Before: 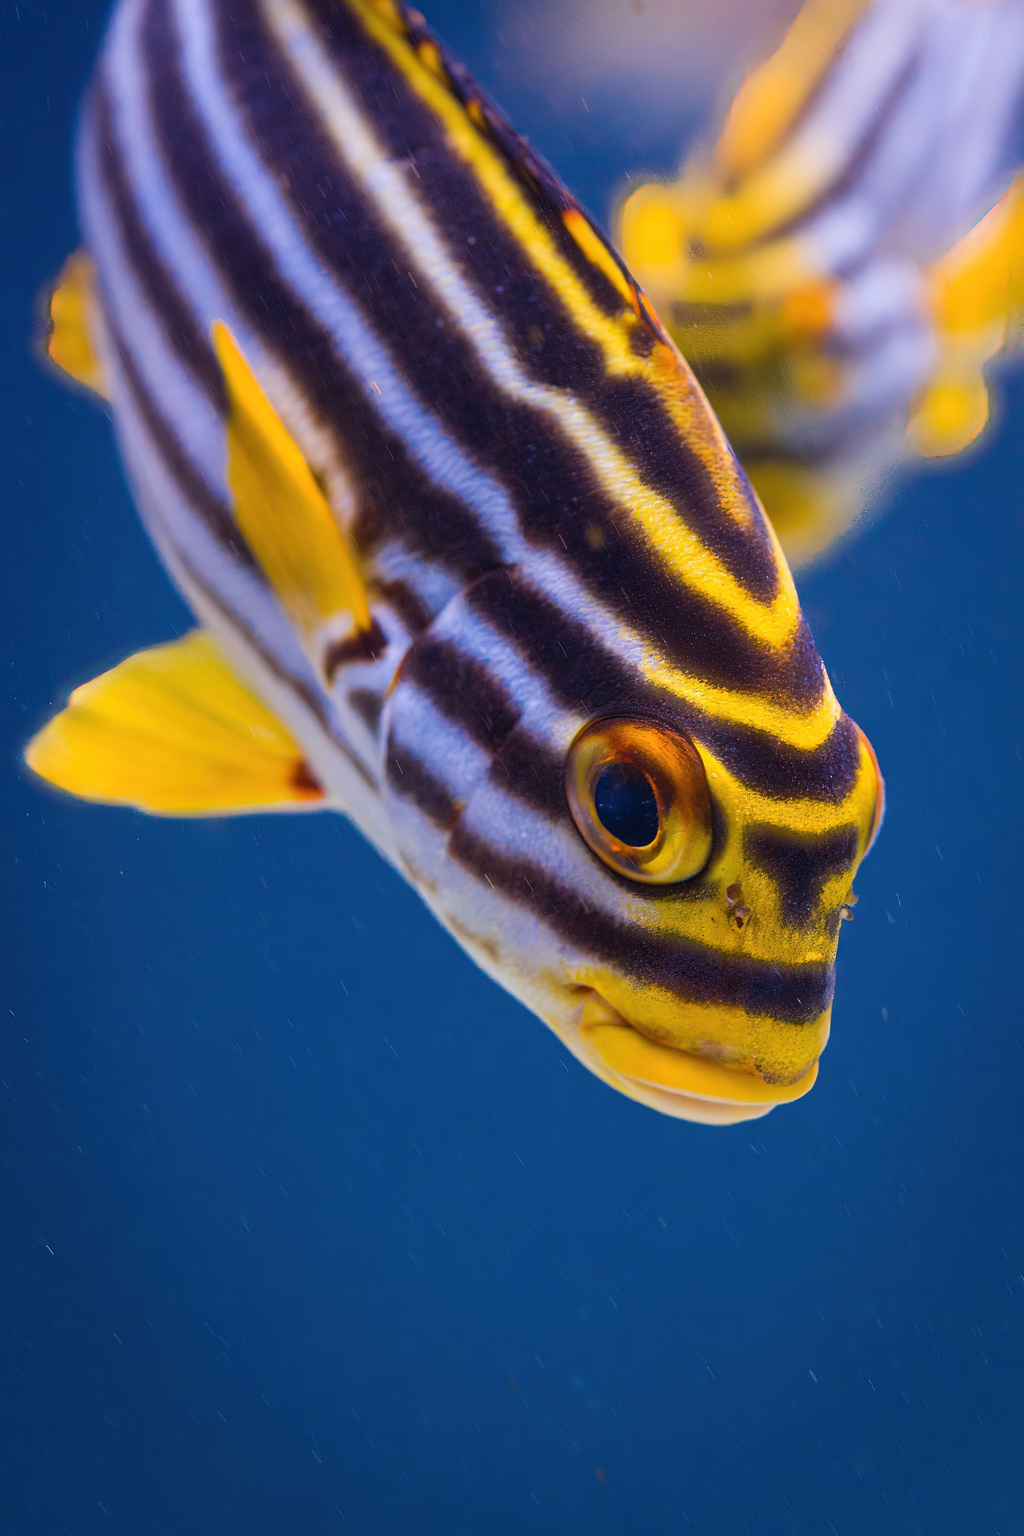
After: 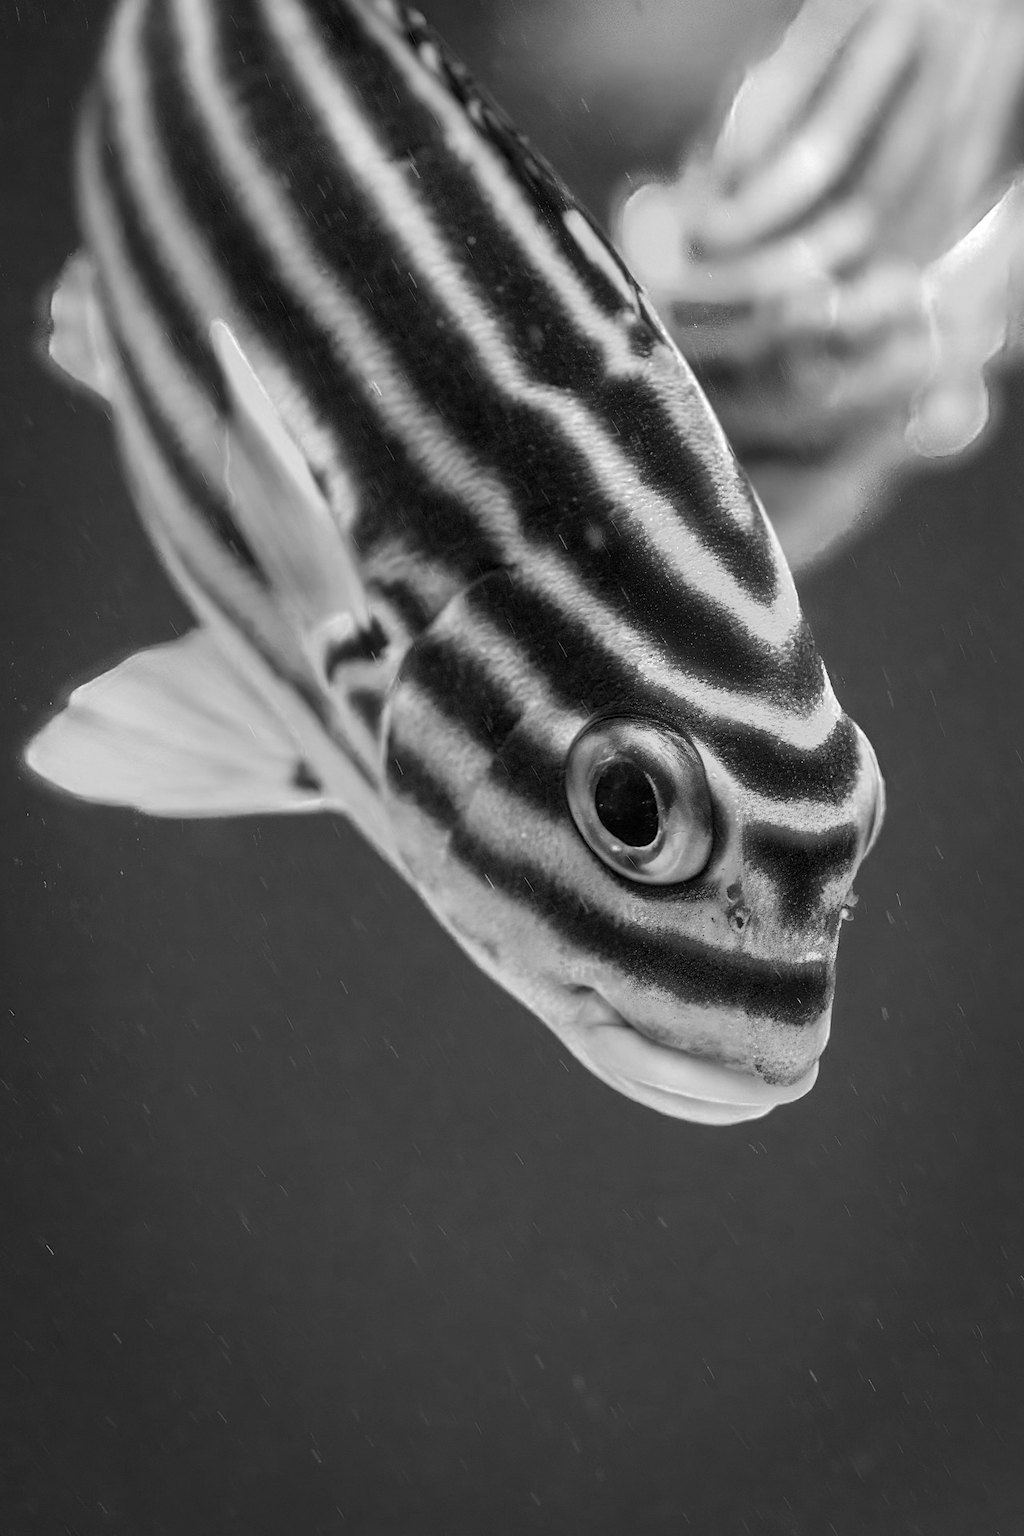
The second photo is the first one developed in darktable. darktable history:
local contrast: detail 130%
color balance rgb: linear chroma grading › global chroma 15%, perceptual saturation grading › global saturation 30%
color zones: curves: ch0 [(0.004, 0.588) (0.116, 0.636) (0.259, 0.476) (0.423, 0.464) (0.75, 0.5)]; ch1 [(0, 0) (0.143, 0) (0.286, 0) (0.429, 0) (0.571, 0) (0.714, 0) (0.857, 0)]
